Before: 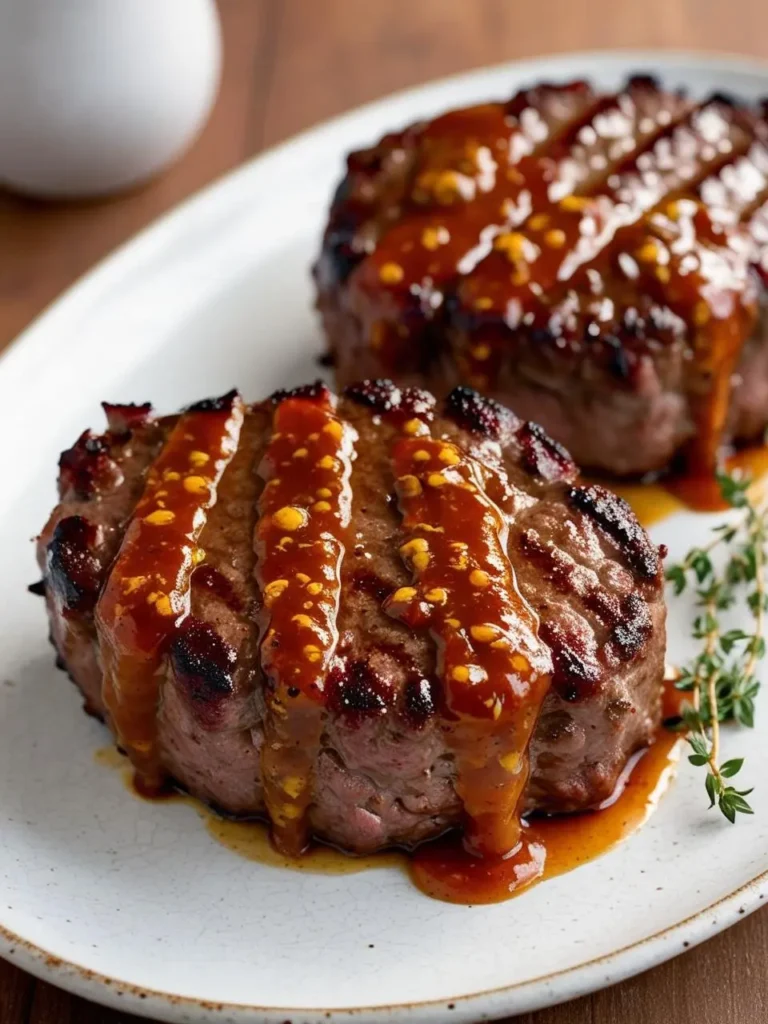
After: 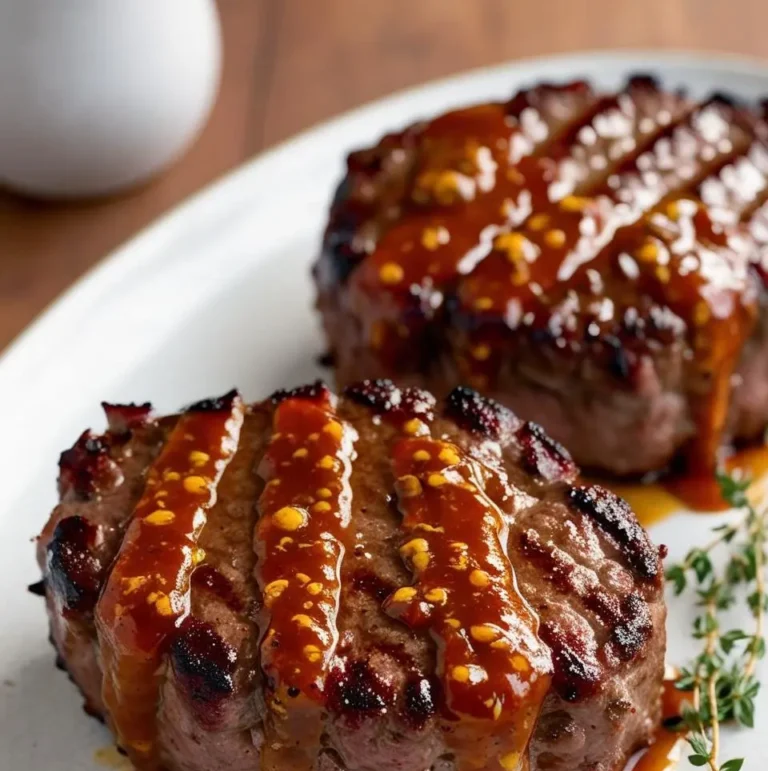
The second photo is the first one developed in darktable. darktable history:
crop: bottom 24.676%
